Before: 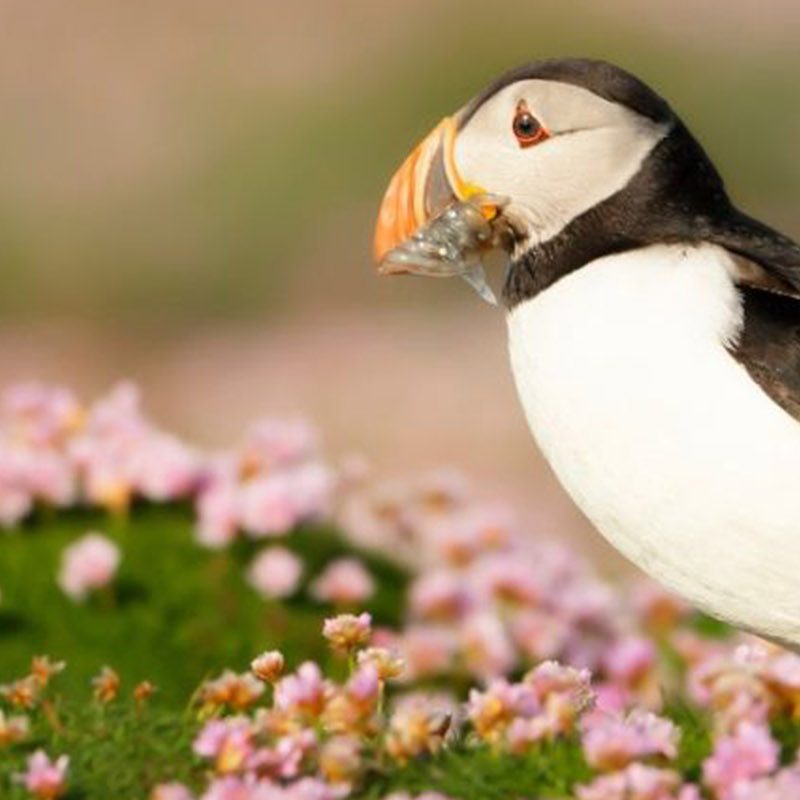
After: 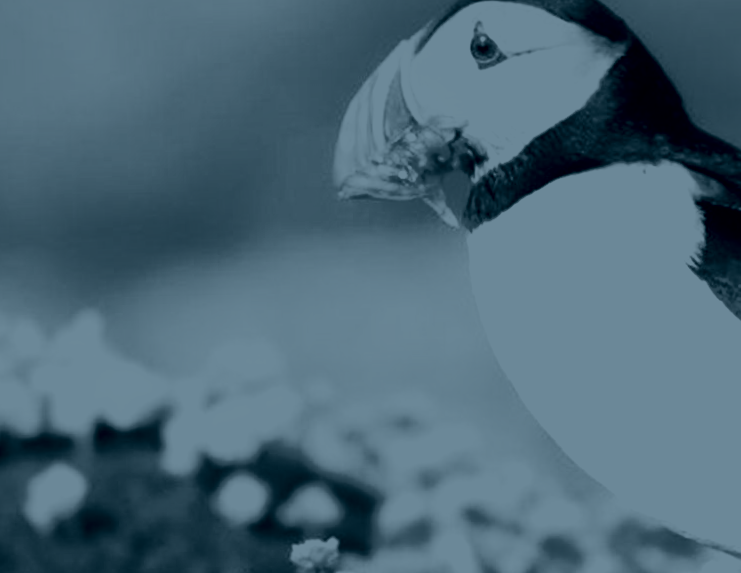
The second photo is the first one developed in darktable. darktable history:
color balance rgb: shadows lift › chroma 2%, shadows lift › hue 263°, highlights gain › chroma 8%, highlights gain › hue 84°, linear chroma grading › global chroma -15%, saturation formula JzAzBz (2021)
colorize: hue 194.4°, saturation 29%, source mix 61.75%, lightness 3.98%, version 1
shadows and highlights: on, module defaults
base curve: curves: ch0 [(0, 0) (0.028, 0.03) (0.121, 0.232) (0.46, 0.748) (0.859, 0.968) (1, 1)], preserve colors none
rotate and perspective: rotation -1.17°, automatic cropping off
tone equalizer: -8 EV -1.08 EV, -7 EV -1.01 EV, -6 EV -0.867 EV, -5 EV -0.578 EV, -3 EV 0.578 EV, -2 EV 0.867 EV, -1 EV 1.01 EV, +0 EV 1.08 EV, edges refinement/feathering 500, mask exposure compensation -1.57 EV, preserve details no
crop: left 5.596%, top 10.314%, right 3.534%, bottom 19.395%
